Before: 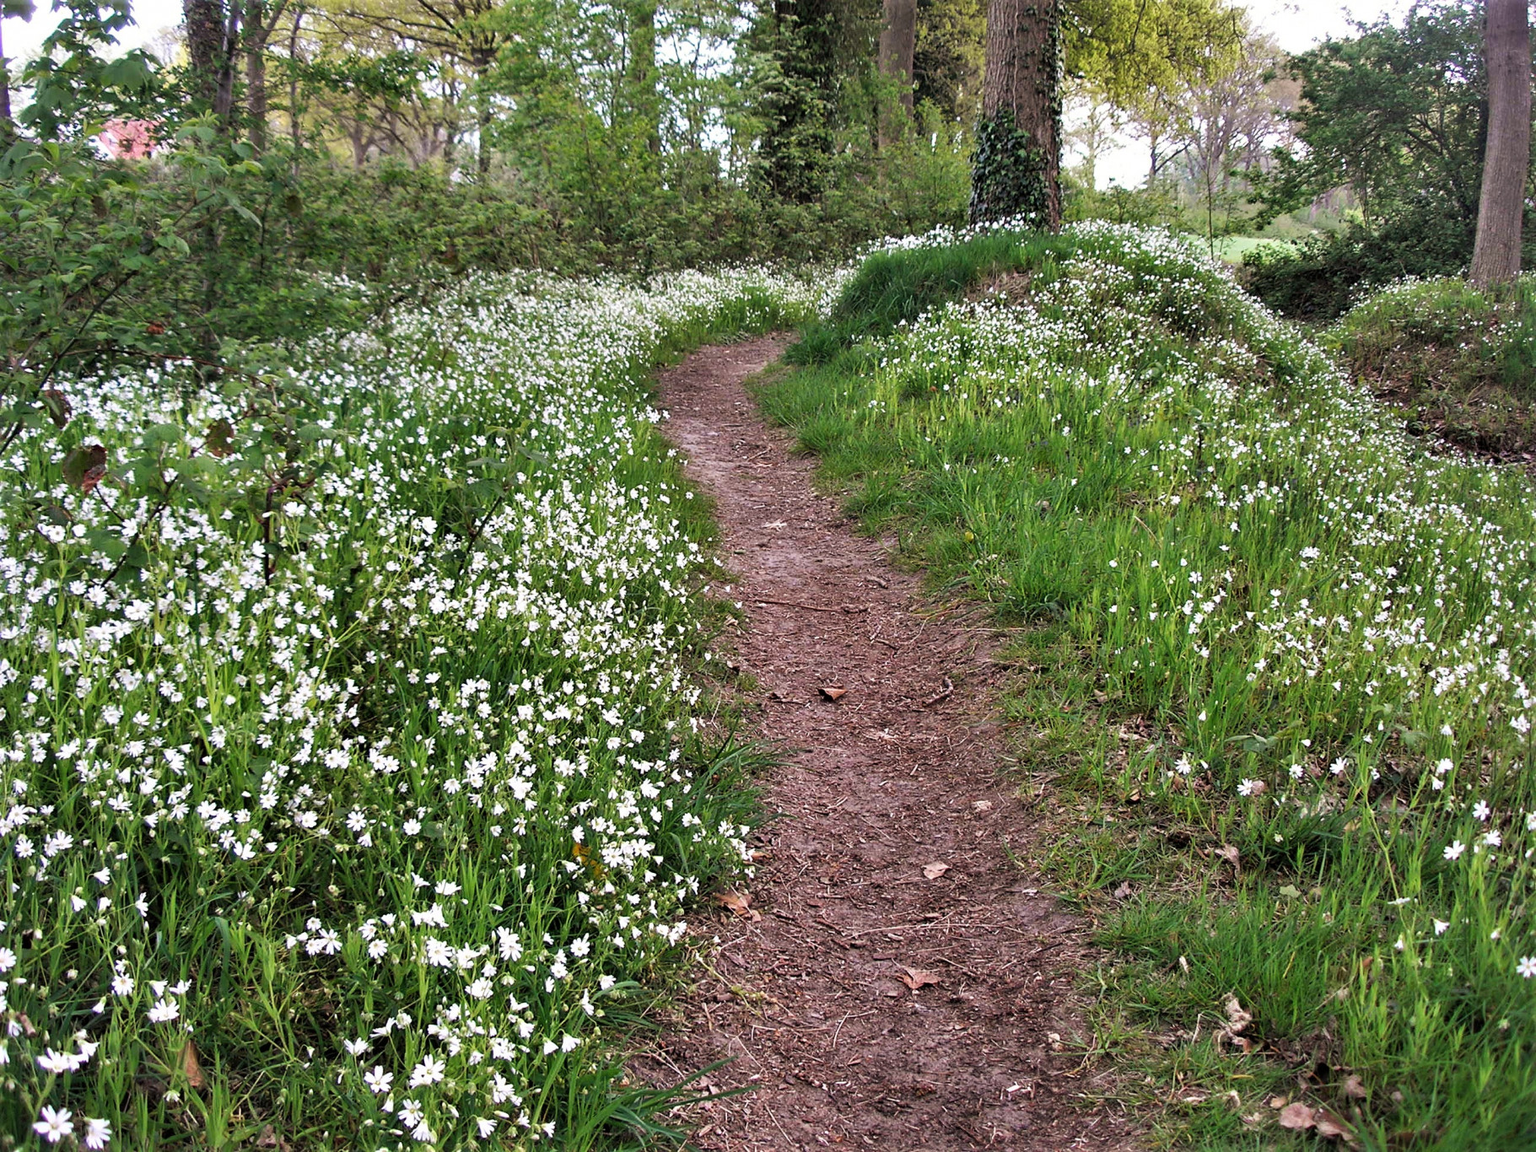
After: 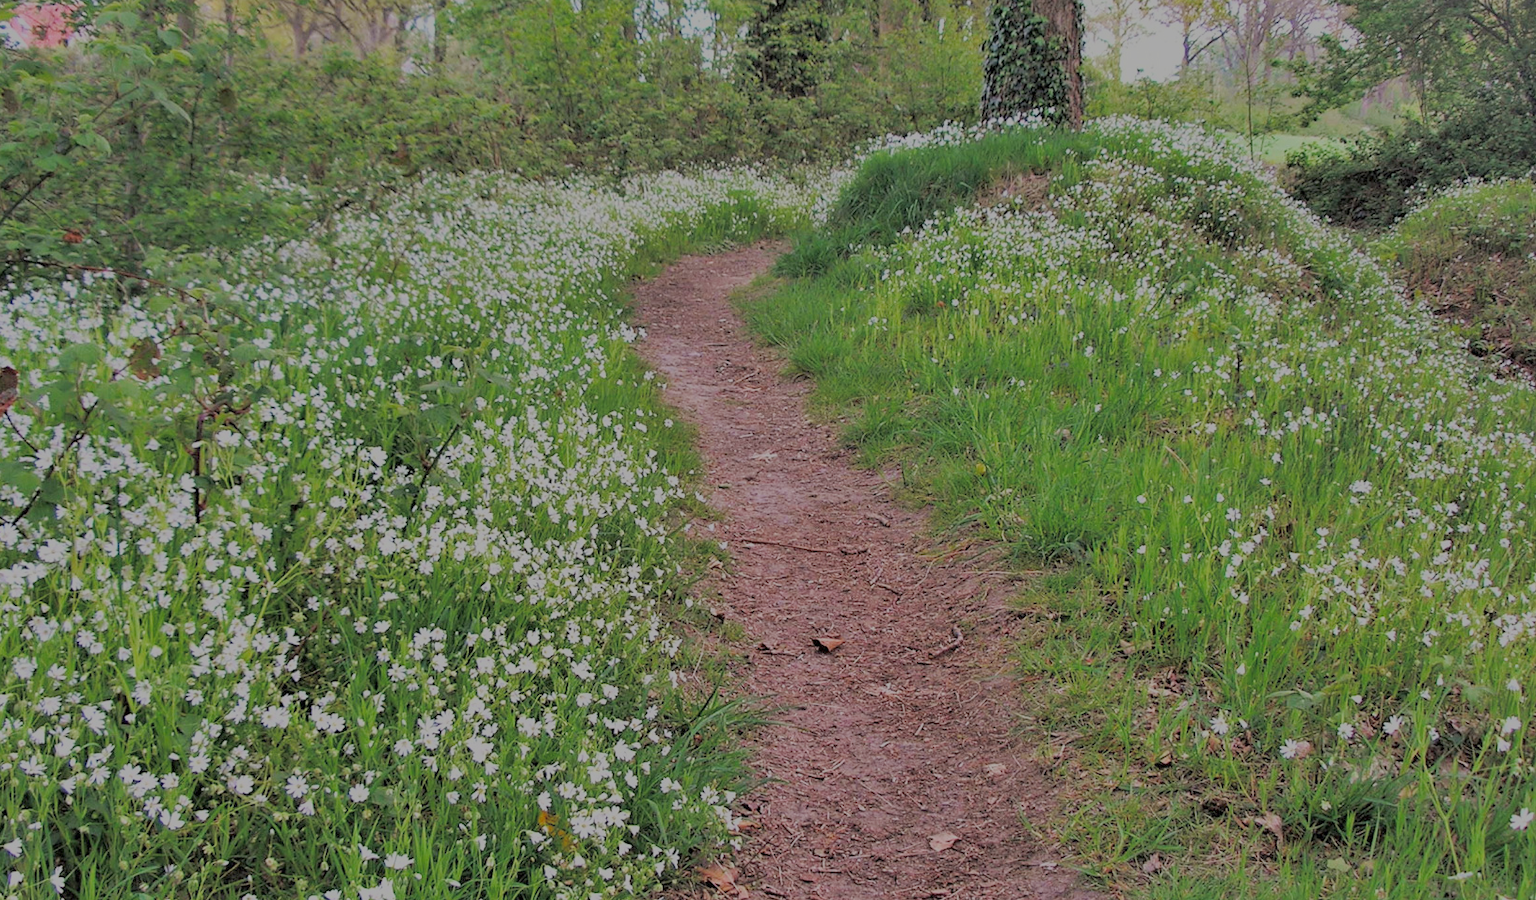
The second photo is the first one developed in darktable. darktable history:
crop: left 5.911%, top 10.134%, right 3.628%, bottom 19.355%
filmic rgb: black relative exposure -13.9 EV, white relative exposure 7.97 EV, threshold 3.06 EV, hardness 3.74, latitude 49.46%, contrast 0.517, color science v6 (2022), enable highlight reconstruction true
